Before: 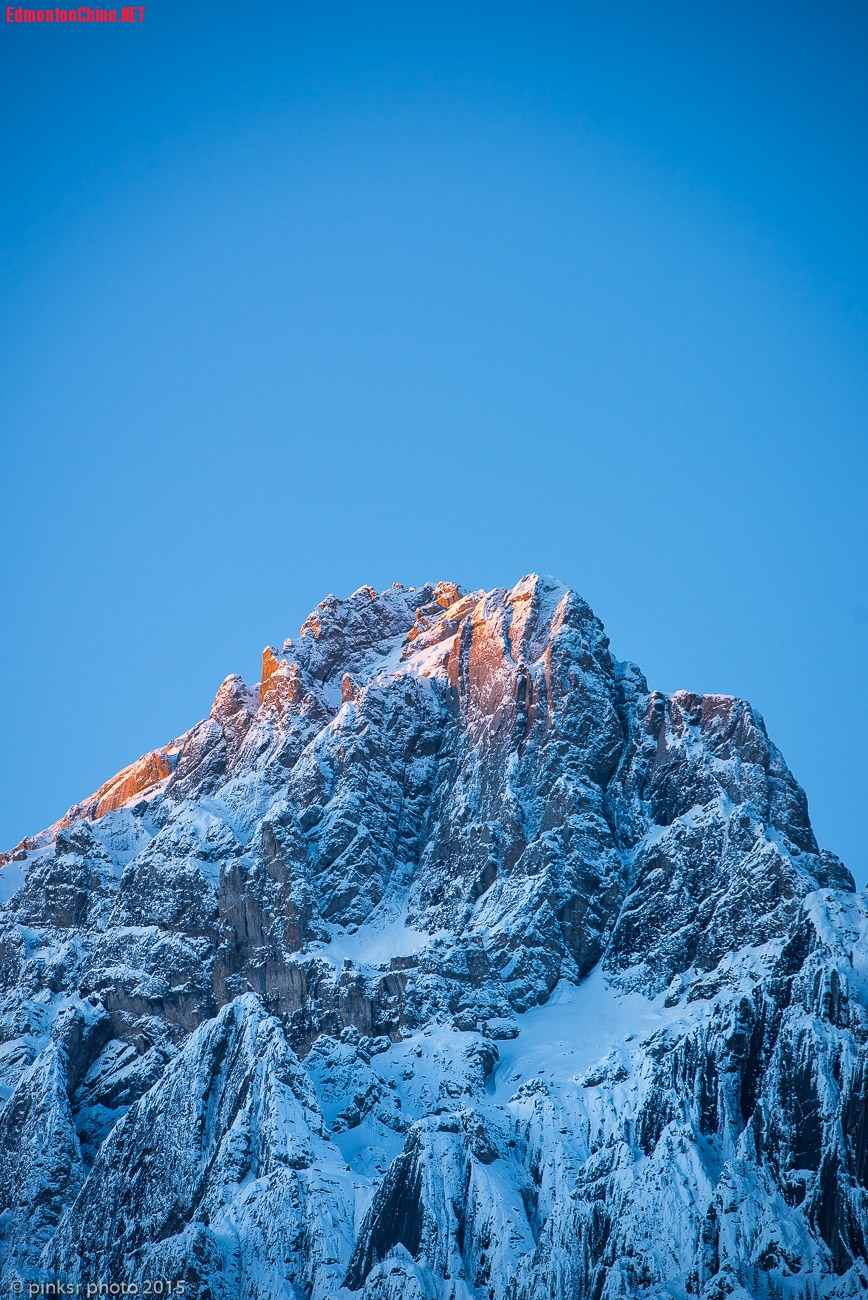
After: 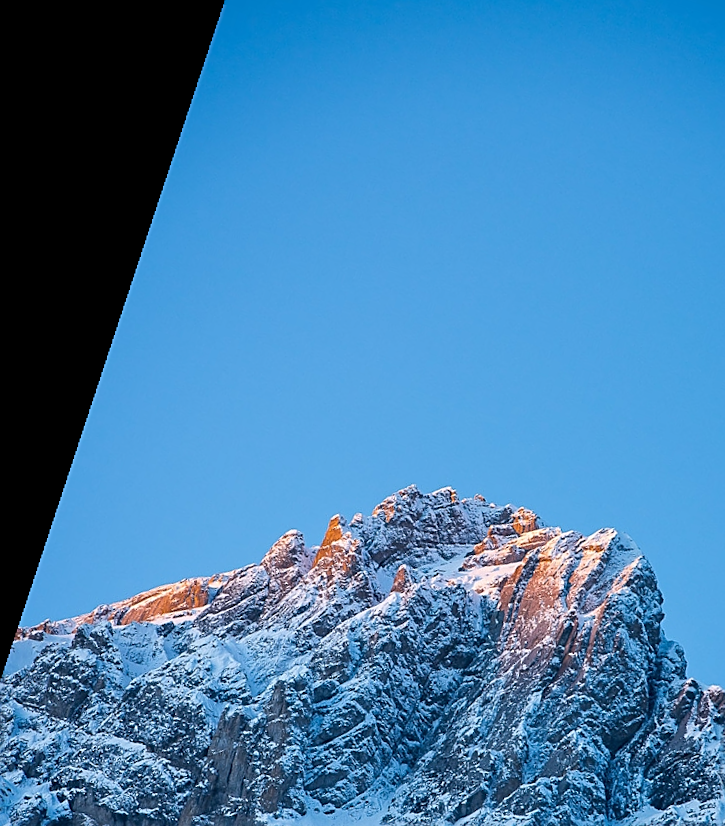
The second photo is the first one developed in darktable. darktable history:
crop and rotate: angle -4.99°, left 2.122%, top 6.945%, right 27.566%, bottom 30.519%
exposure: exposure -0.021 EV, compensate highlight preservation false
sharpen: on, module defaults
rotate and perspective: rotation 13.27°, automatic cropping off
